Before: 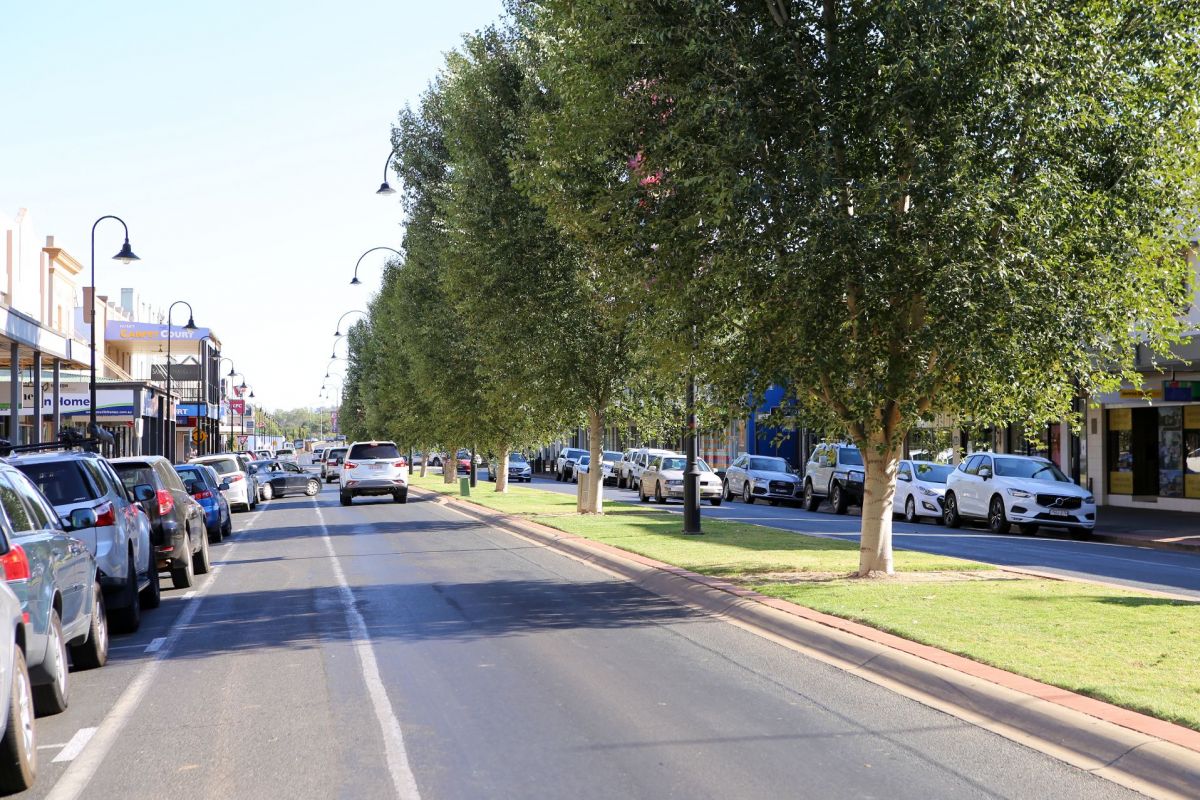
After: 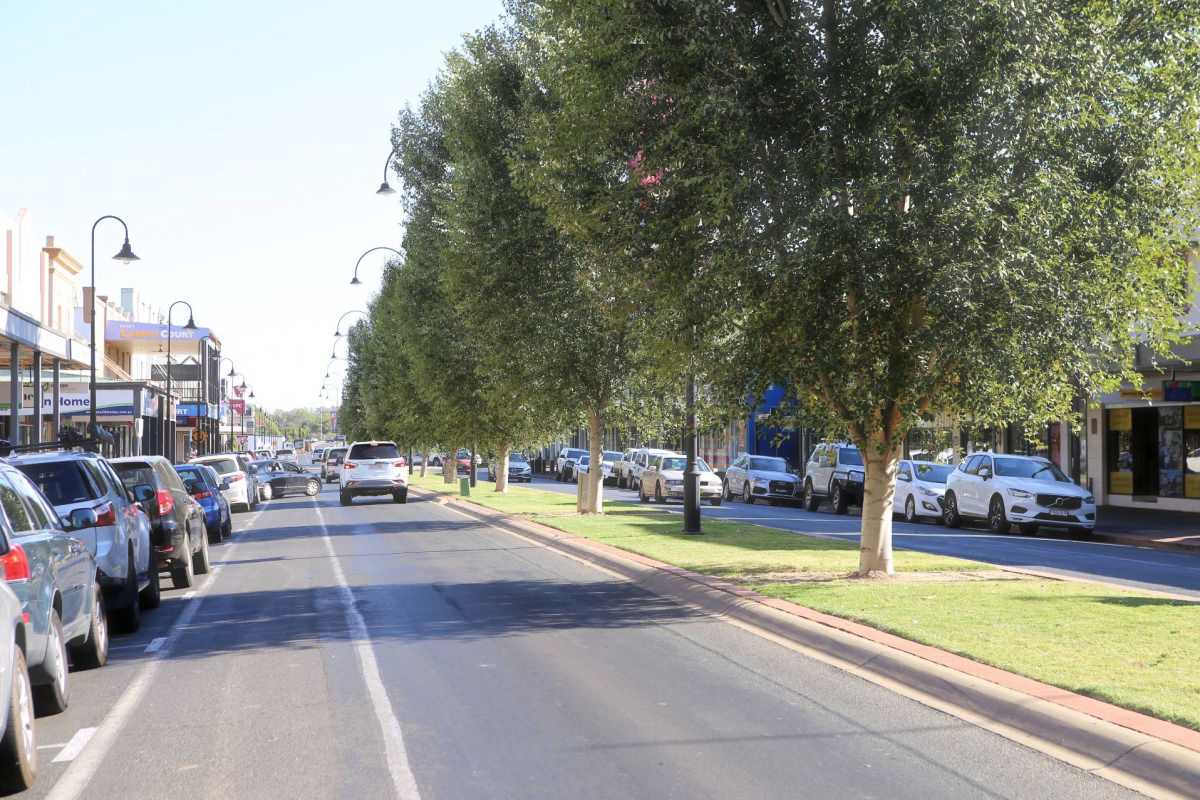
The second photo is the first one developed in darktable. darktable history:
haze removal: strength -0.106, adaptive false
